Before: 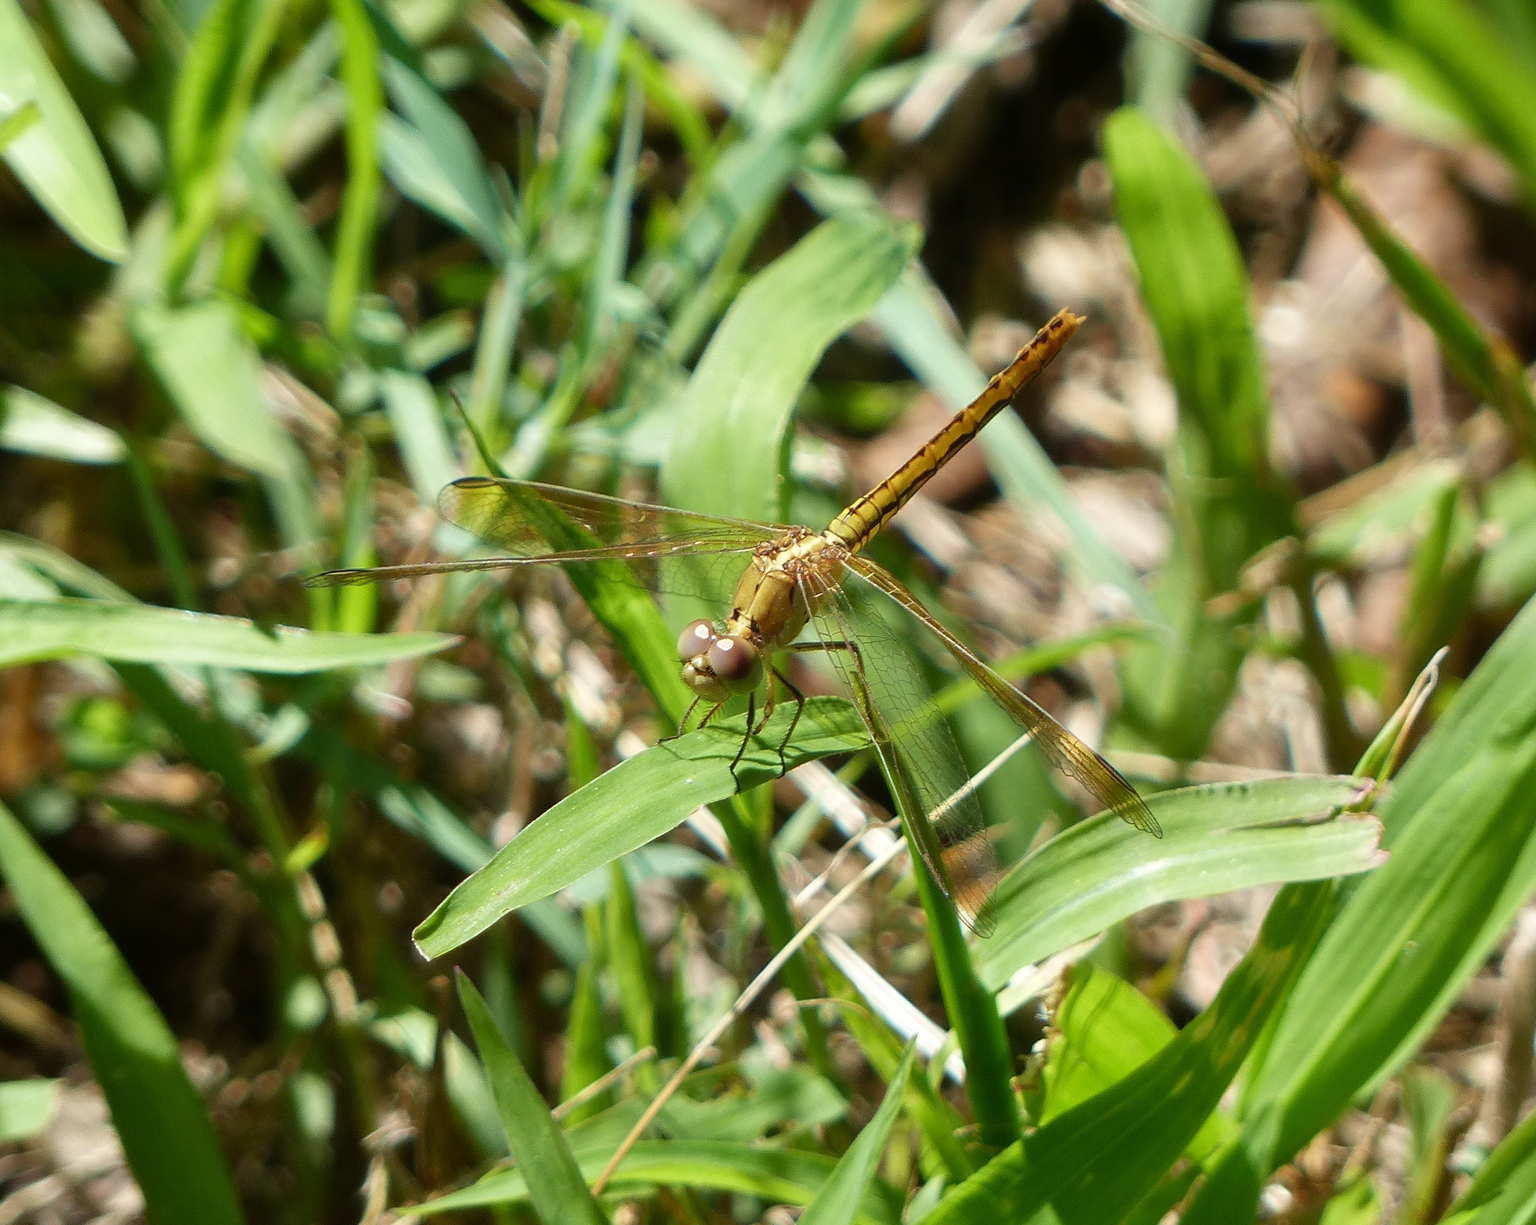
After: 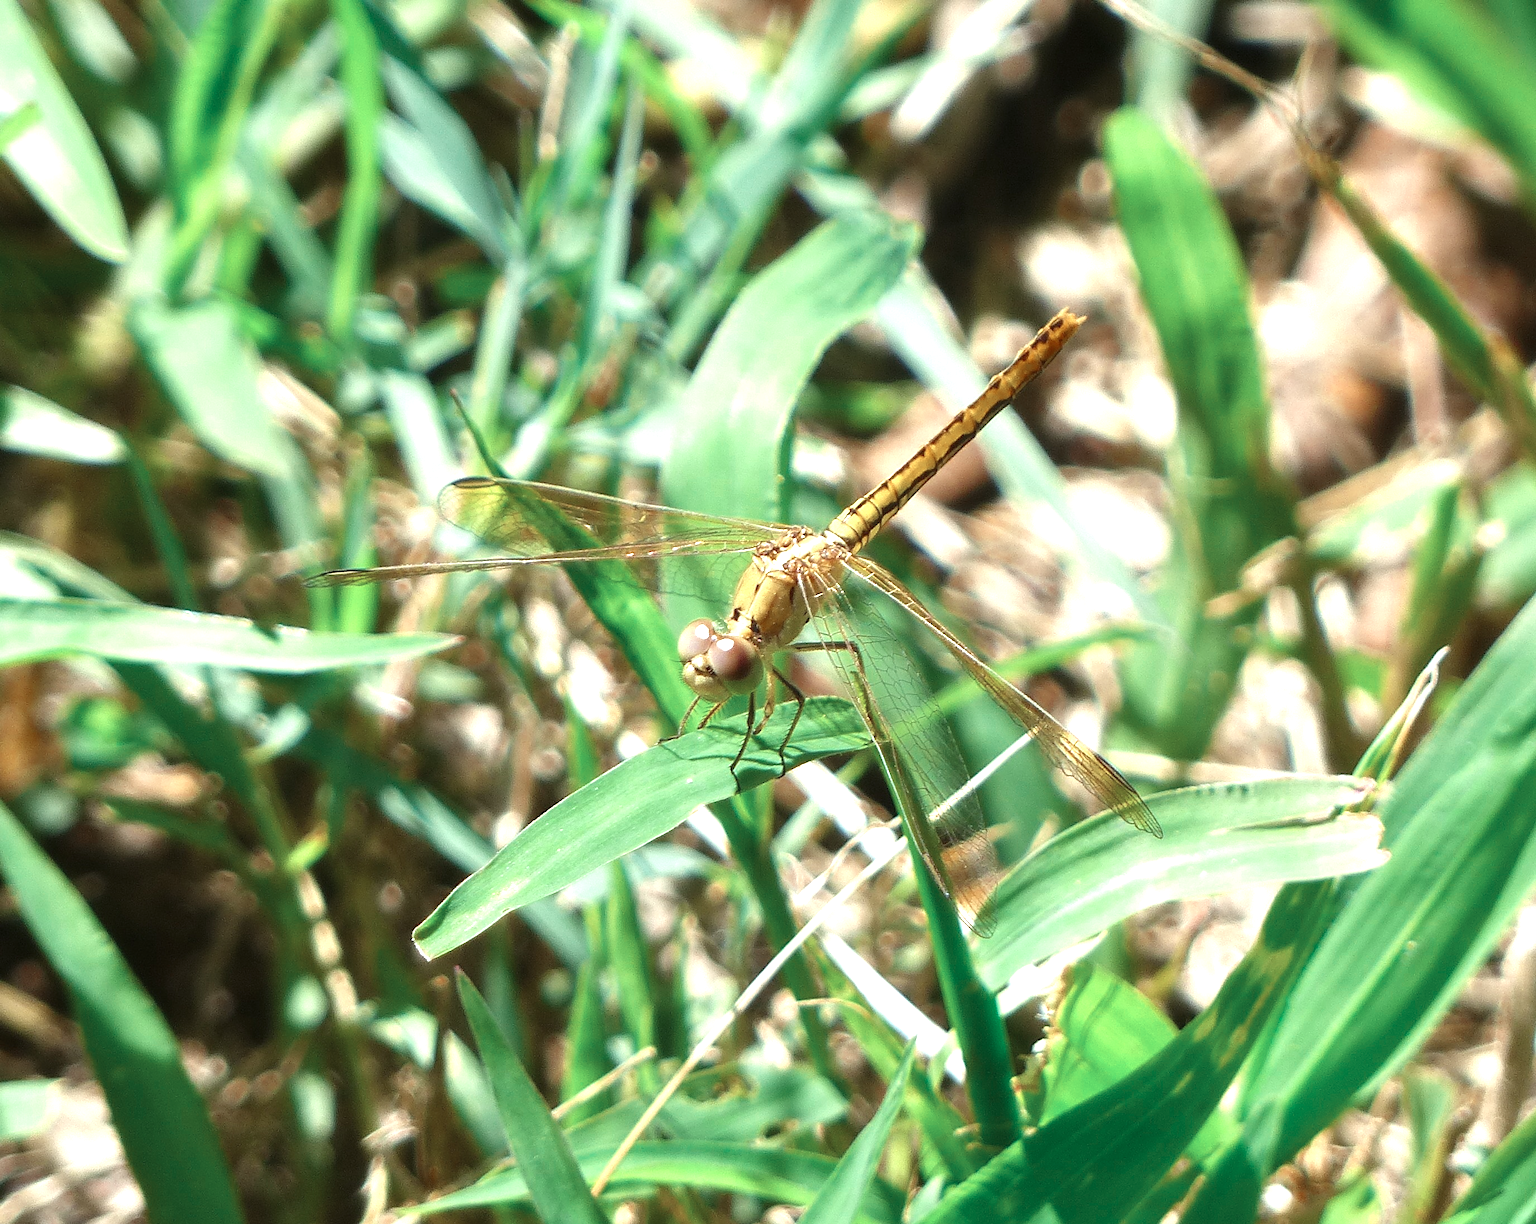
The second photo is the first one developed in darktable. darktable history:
color zones: curves: ch0 [(0, 0.5) (0.125, 0.4) (0.25, 0.5) (0.375, 0.4) (0.5, 0.4) (0.625, 0.35) (0.75, 0.35) (0.875, 0.5)]; ch1 [(0, 0.35) (0.125, 0.45) (0.25, 0.35) (0.375, 0.35) (0.5, 0.35) (0.625, 0.35) (0.75, 0.45) (0.875, 0.35)]; ch2 [(0, 0.6) (0.125, 0.5) (0.25, 0.5) (0.375, 0.6) (0.5, 0.6) (0.625, 0.5) (0.75, 0.5) (0.875, 0.5)]
exposure: black level correction 0, exposure 1.101 EV, compensate exposure bias true, compensate highlight preservation false
